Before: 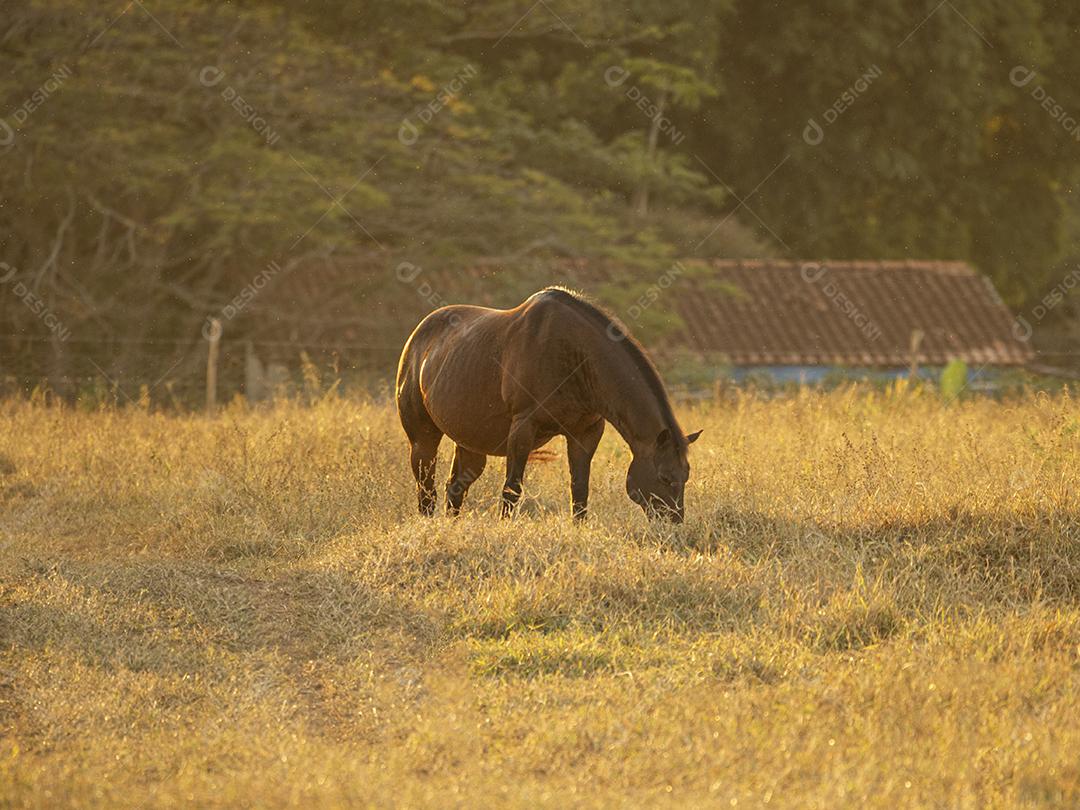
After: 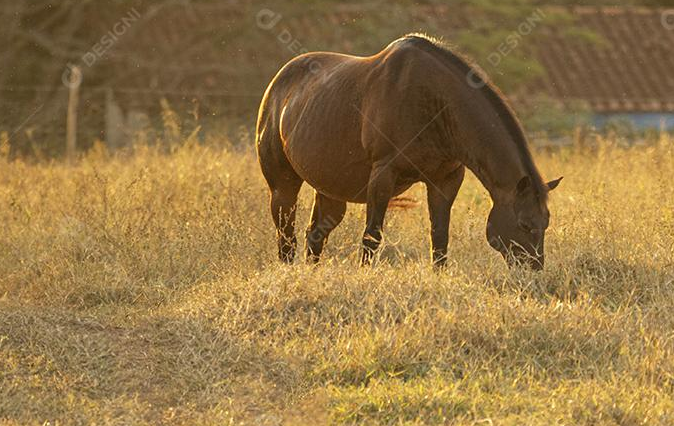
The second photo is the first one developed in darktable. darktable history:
crop: left 13.02%, top 31.241%, right 24.55%, bottom 16.077%
